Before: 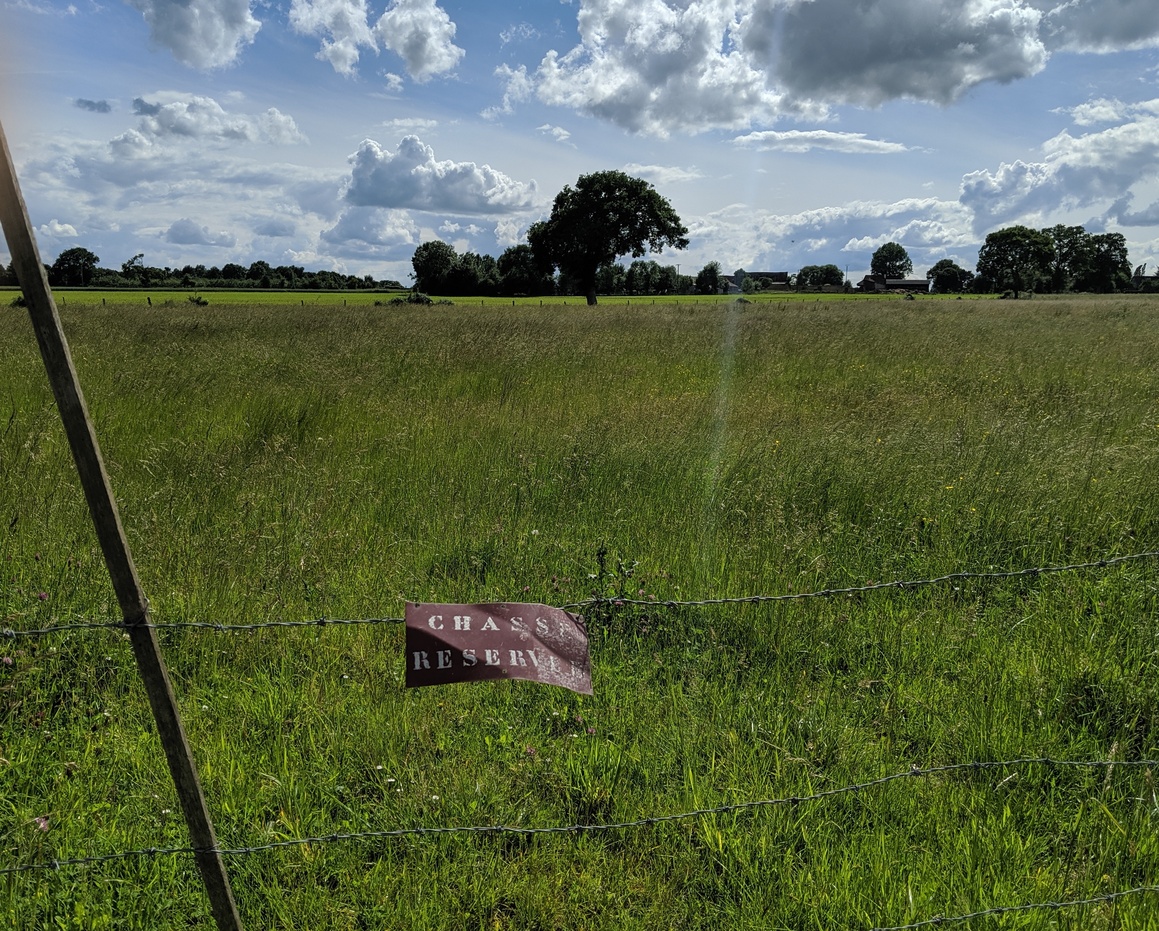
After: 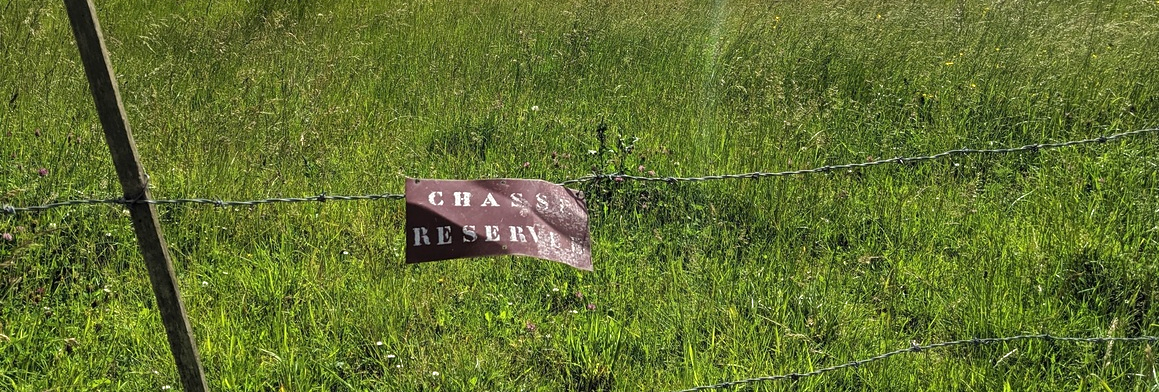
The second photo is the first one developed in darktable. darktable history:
crop: top 45.559%, bottom 12.275%
exposure: exposure 0.94 EV, compensate highlight preservation false
